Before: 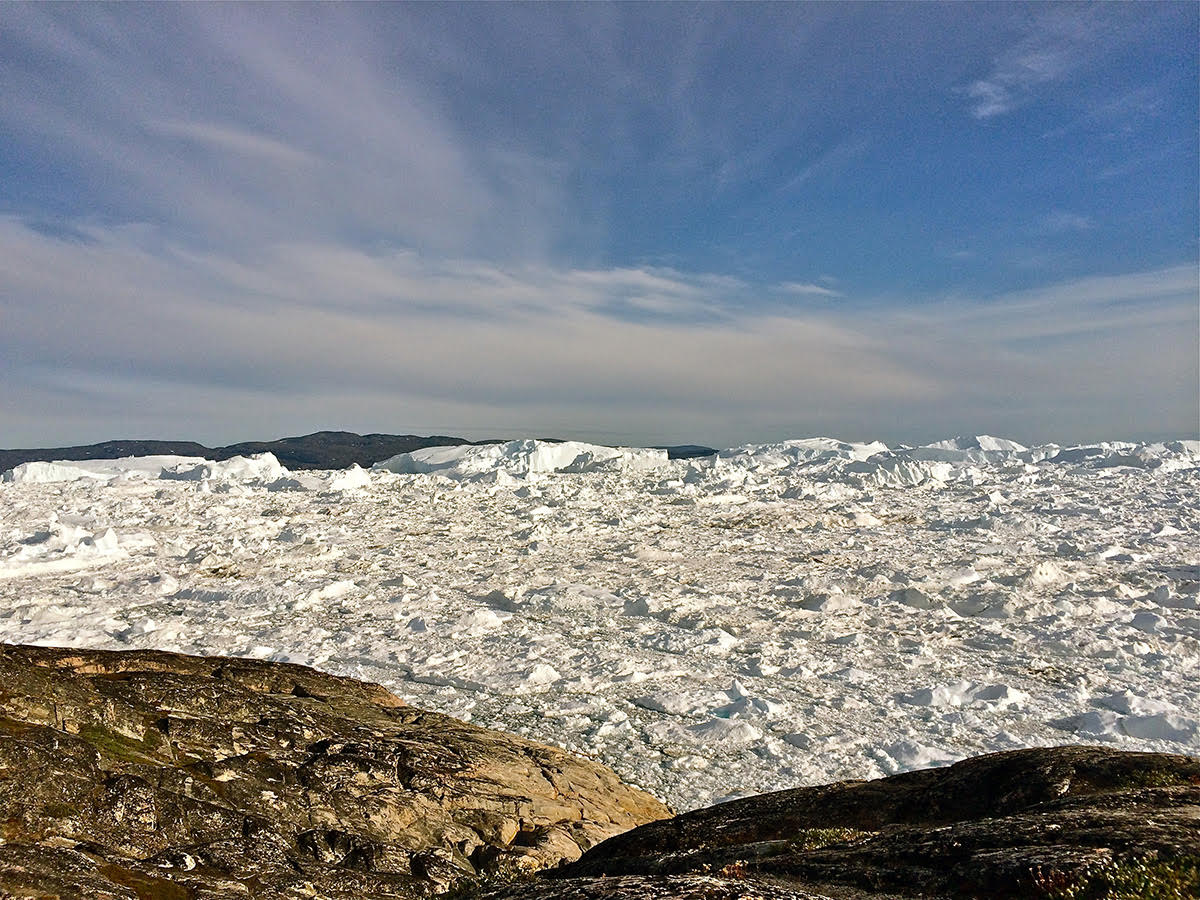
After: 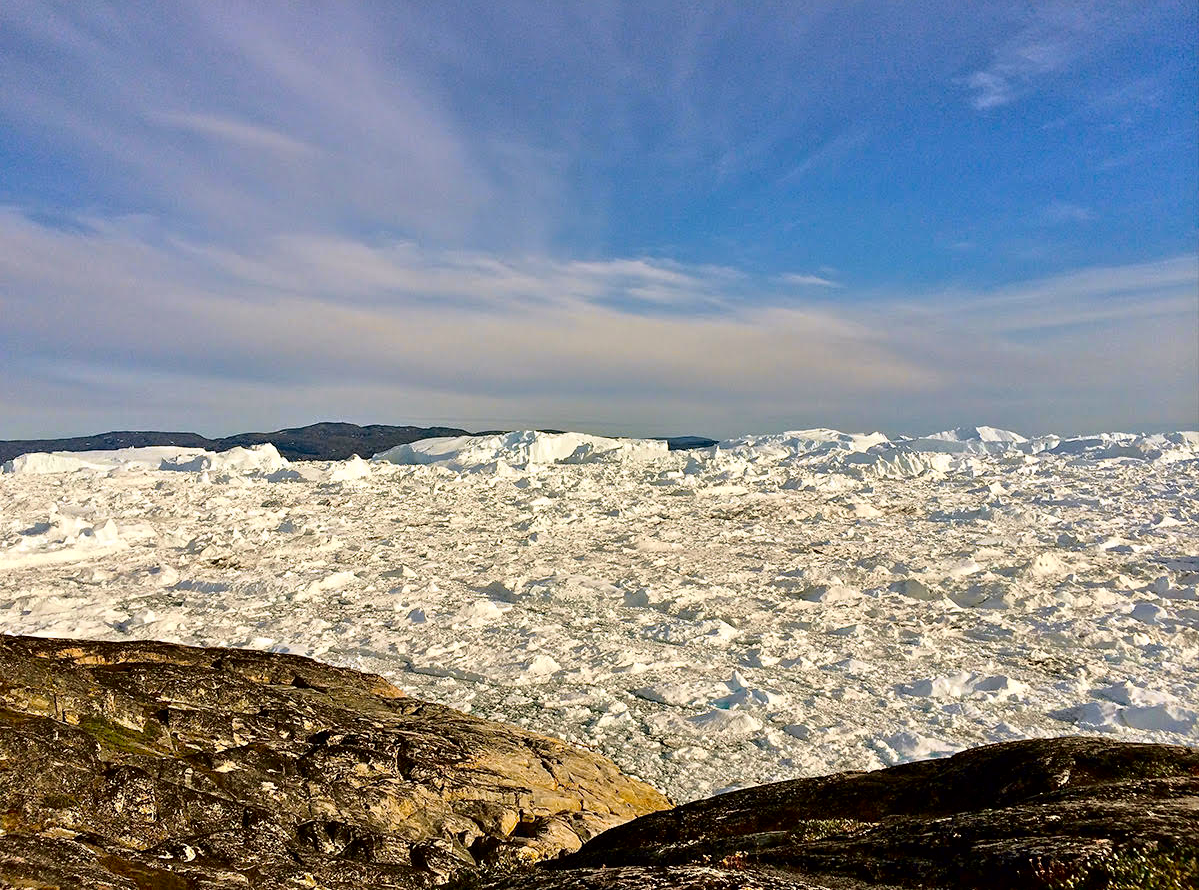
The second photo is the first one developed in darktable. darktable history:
crop: top 1.049%, right 0.001%
tone curve: curves: ch0 [(0.024, 0) (0.075, 0.034) (0.145, 0.098) (0.257, 0.259) (0.408, 0.45) (0.611, 0.64) (0.81, 0.857) (1, 1)]; ch1 [(0, 0) (0.287, 0.198) (0.501, 0.506) (0.56, 0.57) (0.712, 0.777) (0.976, 0.992)]; ch2 [(0, 0) (0.5, 0.5) (0.523, 0.552) (0.59, 0.603) (0.681, 0.754) (1, 1)], color space Lab, independent channels, preserve colors none
